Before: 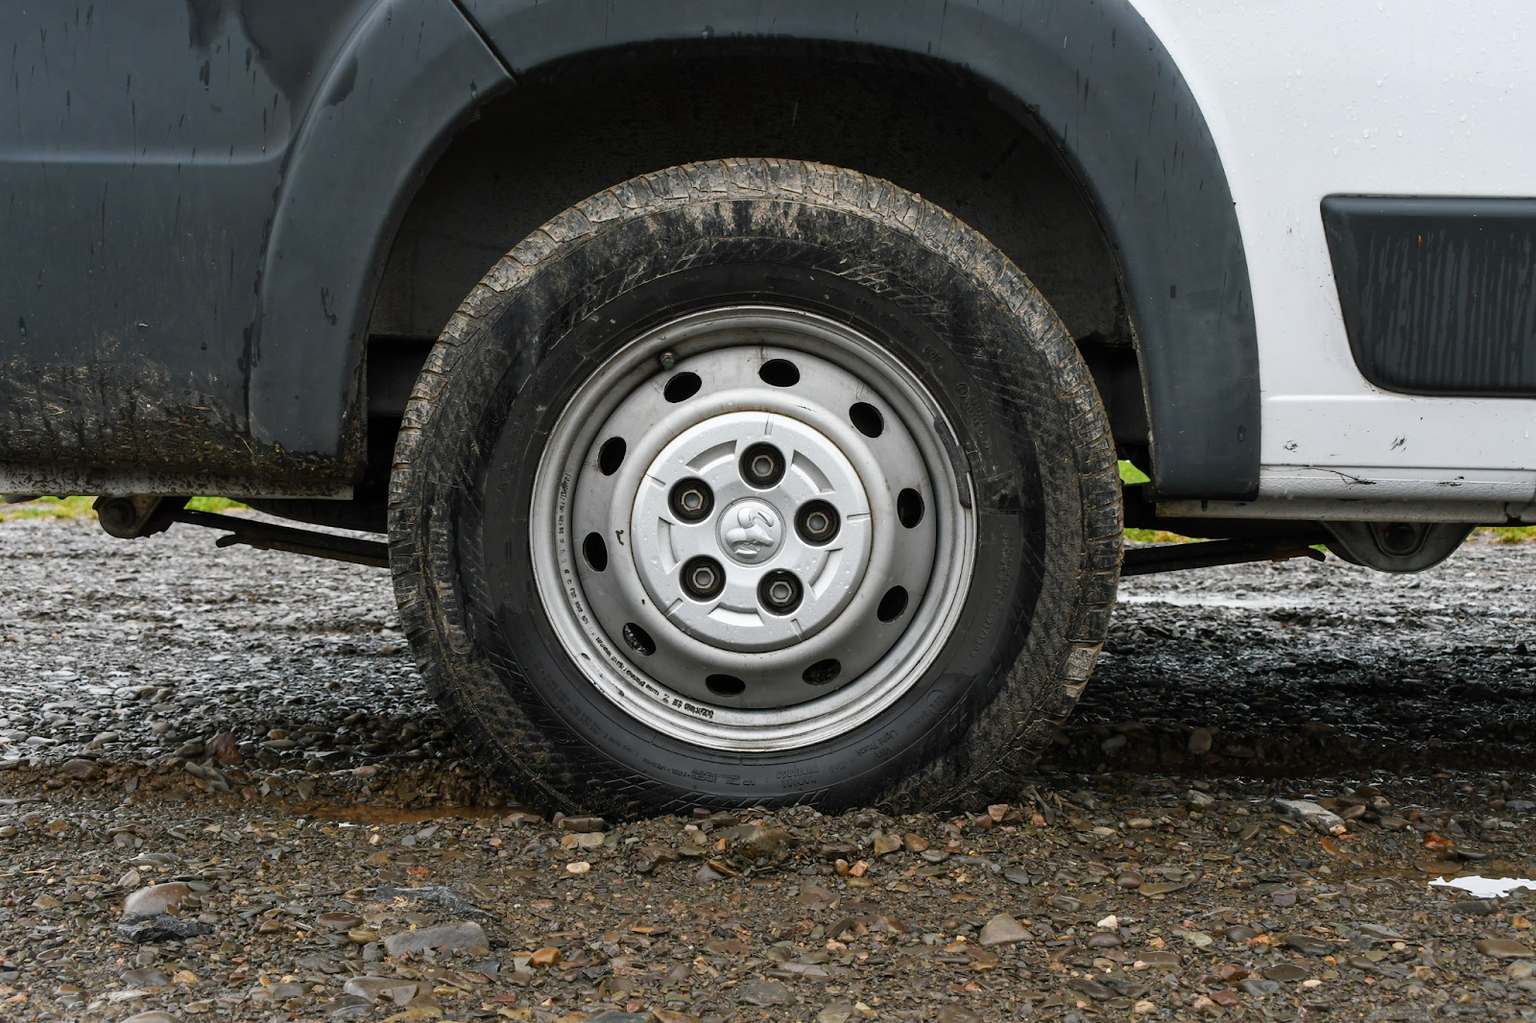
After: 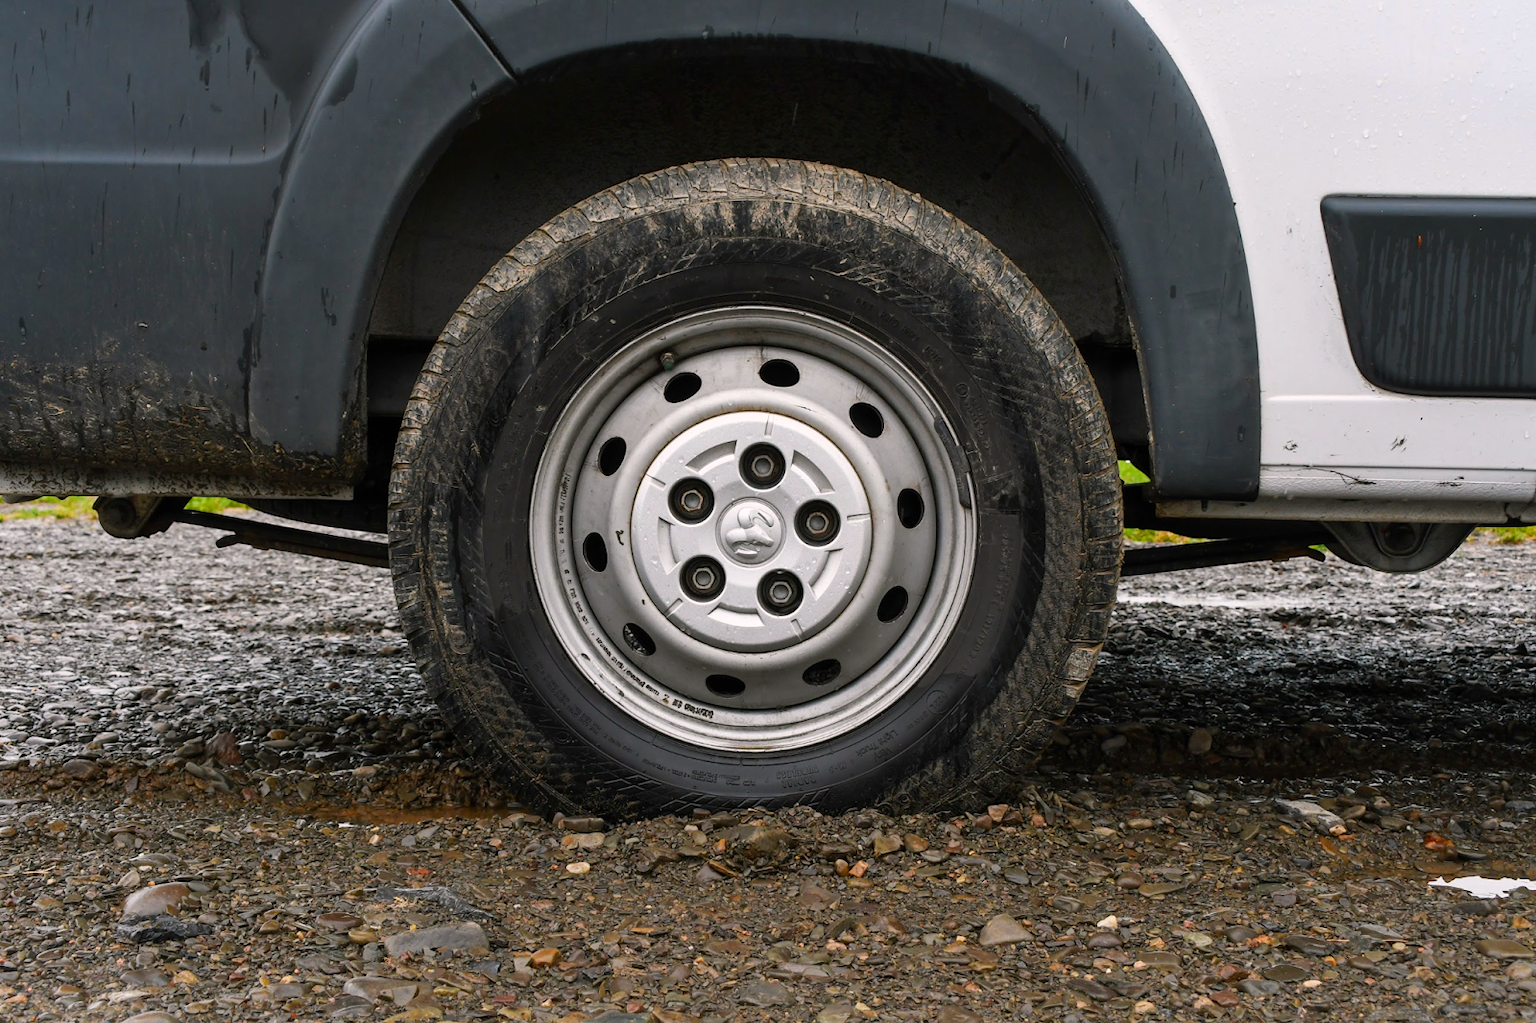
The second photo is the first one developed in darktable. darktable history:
color correction: highlights a* 3.19, highlights b* 1.65, saturation 1.15
